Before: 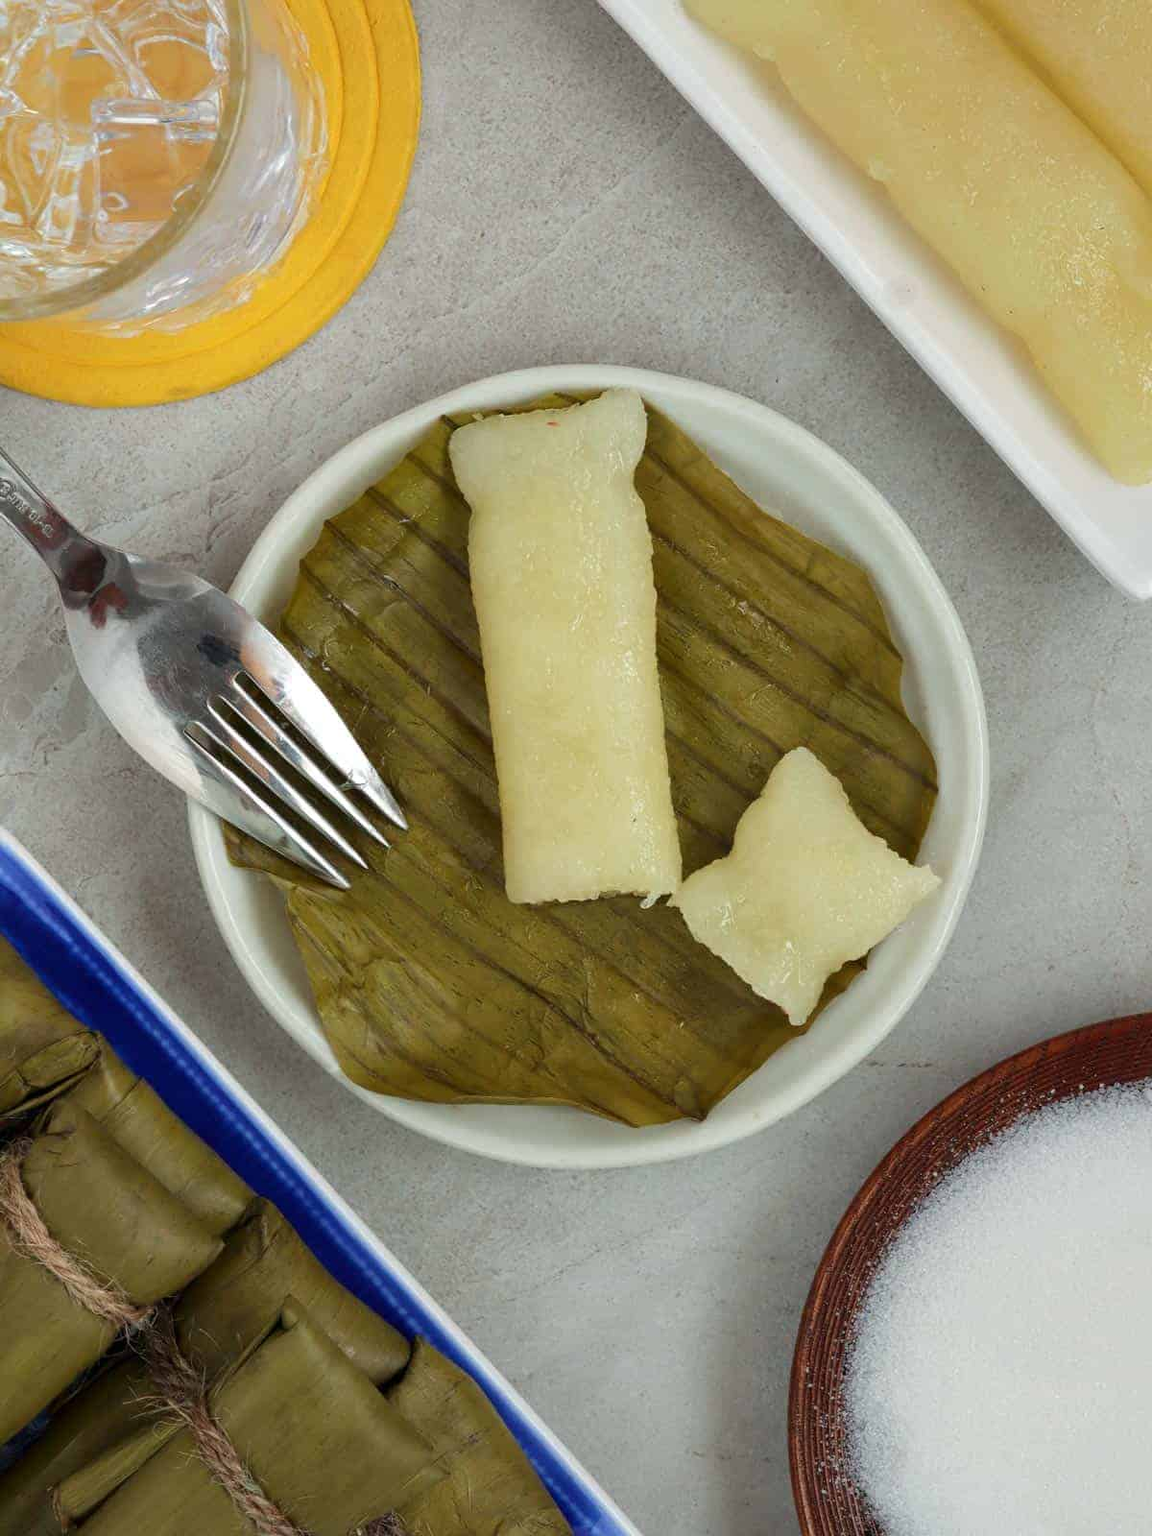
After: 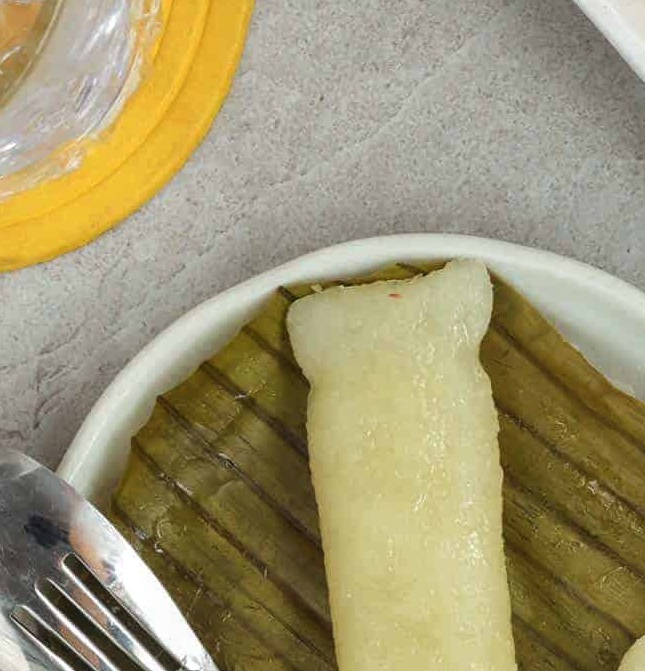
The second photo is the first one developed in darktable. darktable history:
crop: left 15.126%, top 9.164%, right 31.073%, bottom 48.87%
local contrast: on, module defaults
exposure: black level correction -0.005, exposure 0.055 EV, compensate highlight preservation false
